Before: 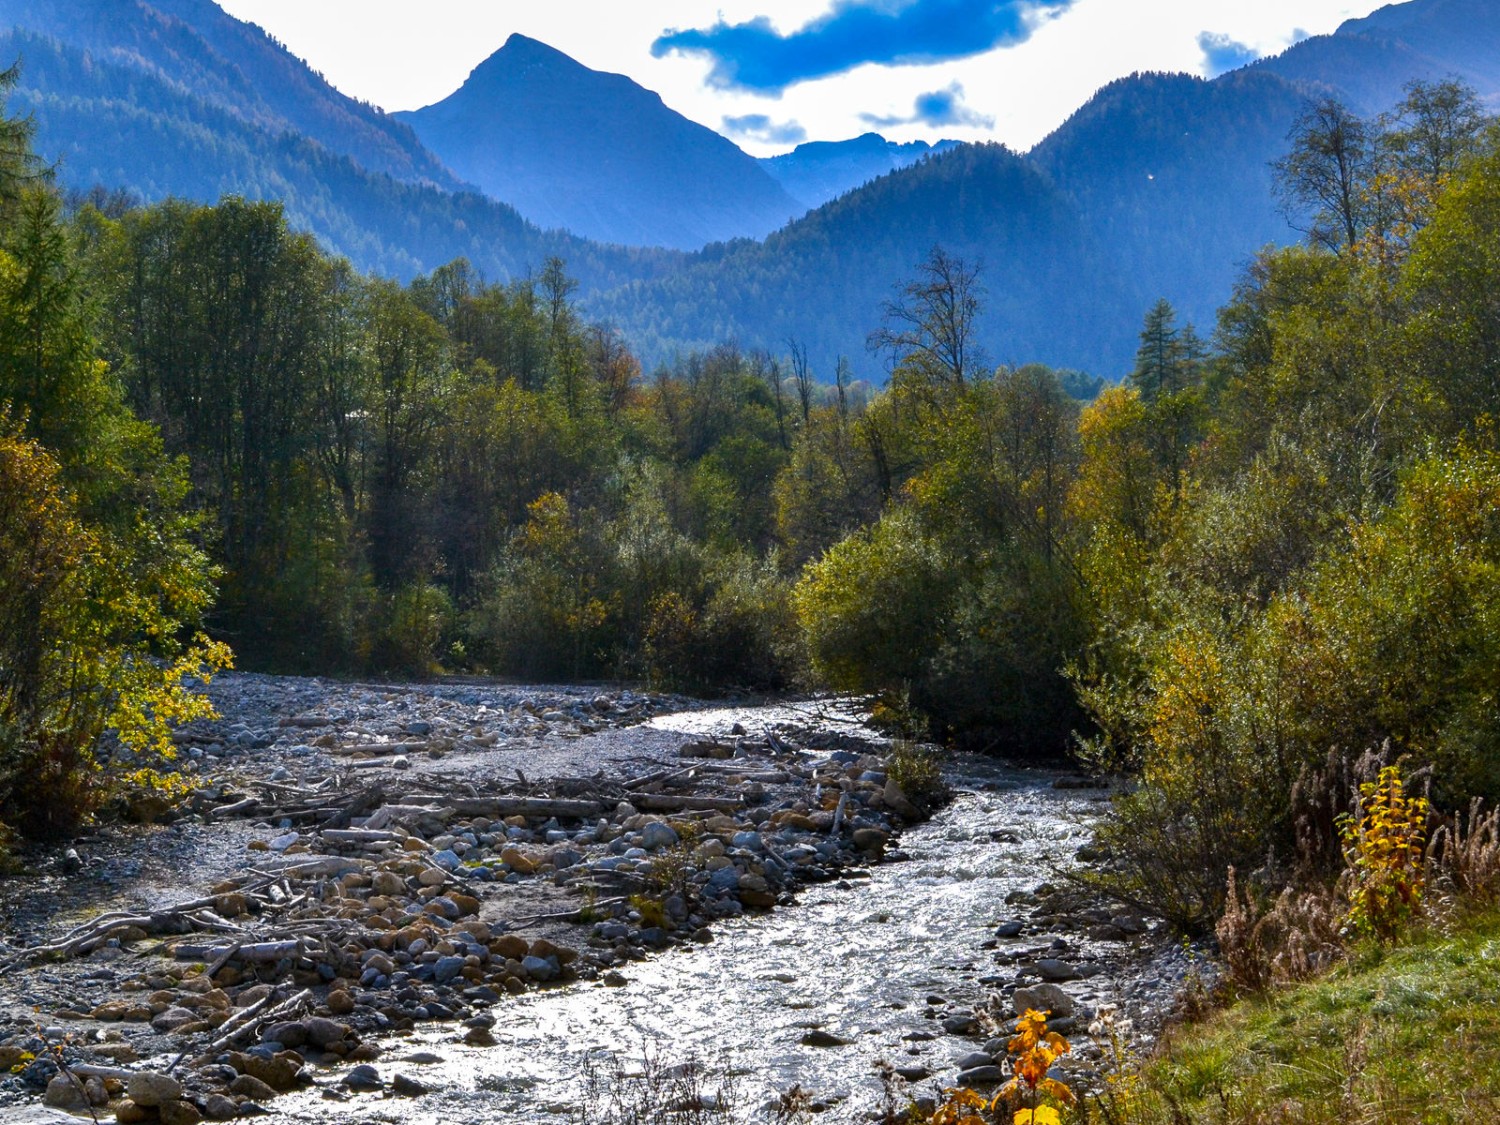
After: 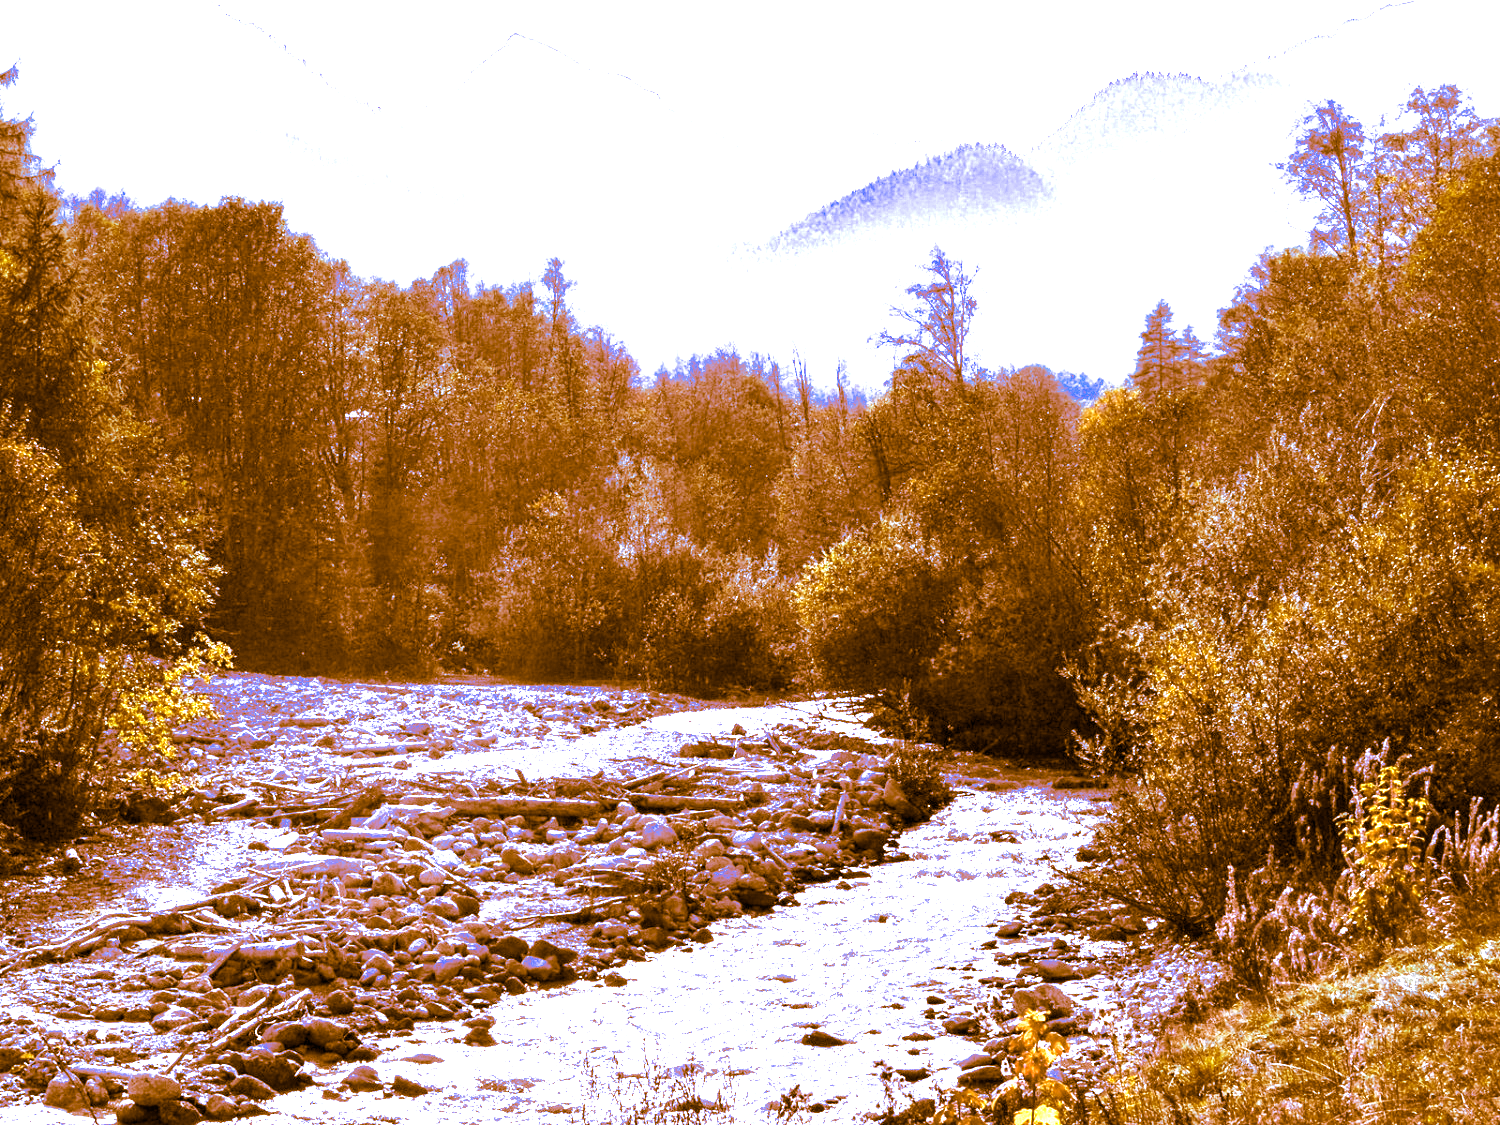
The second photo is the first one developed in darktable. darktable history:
exposure: exposure 1.223 EV, compensate highlight preservation false
split-toning: shadows › hue 26°, shadows › saturation 0.92, highlights › hue 40°, highlights › saturation 0.92, balance -63, compress 0%
white balance: red 0.98, blue 1.61
